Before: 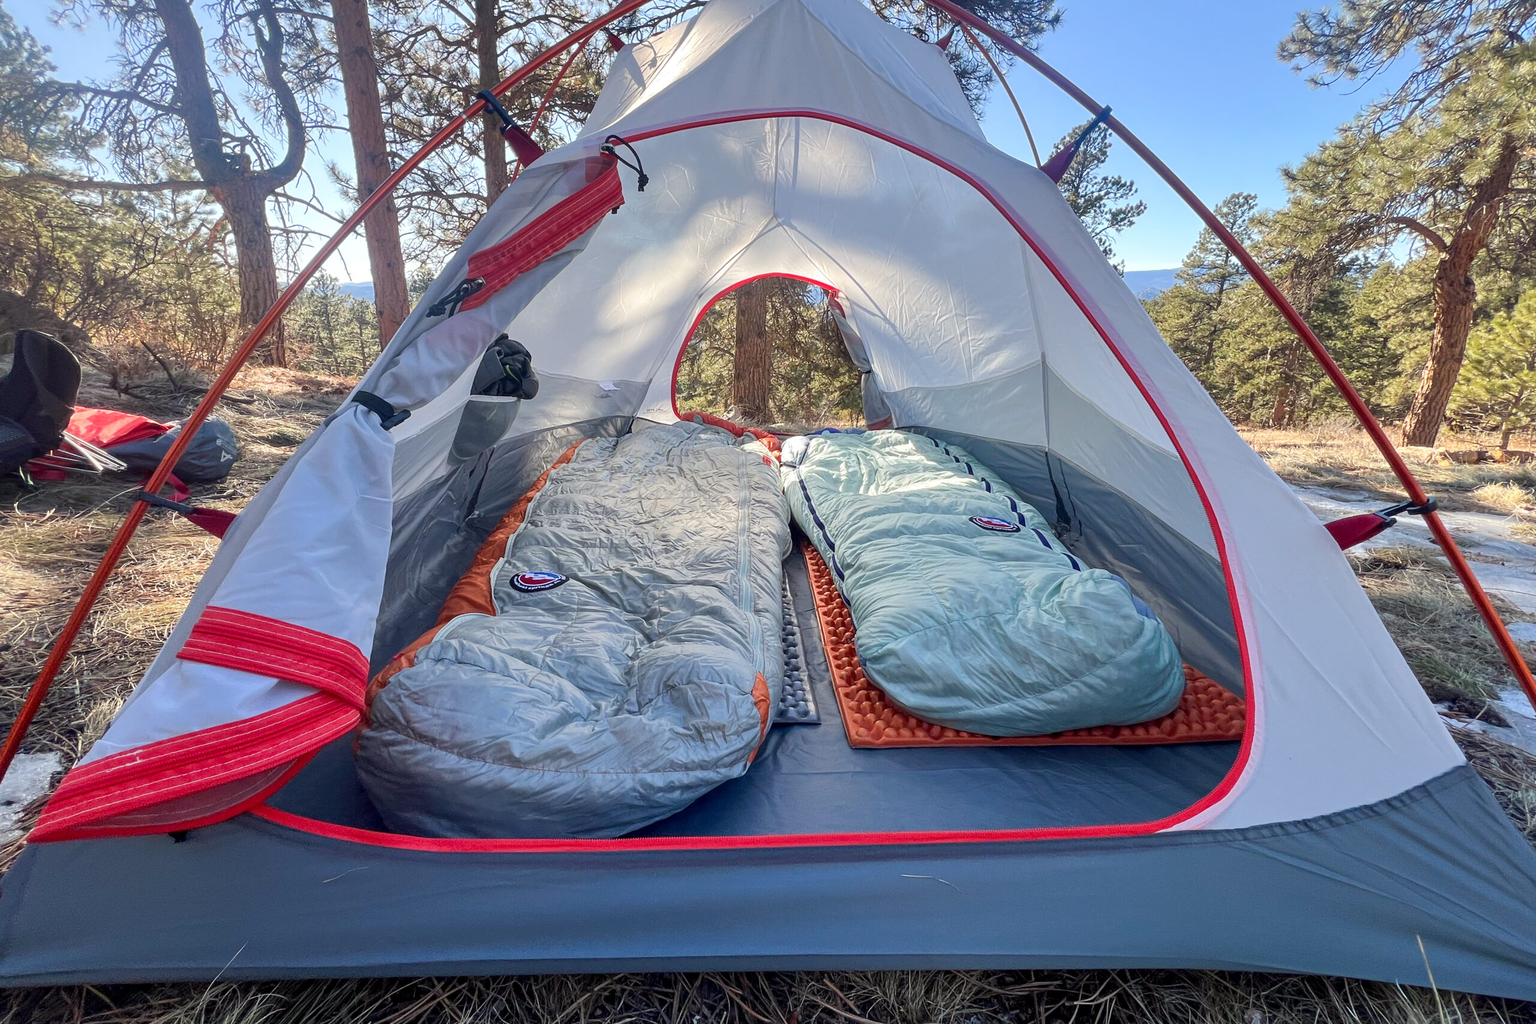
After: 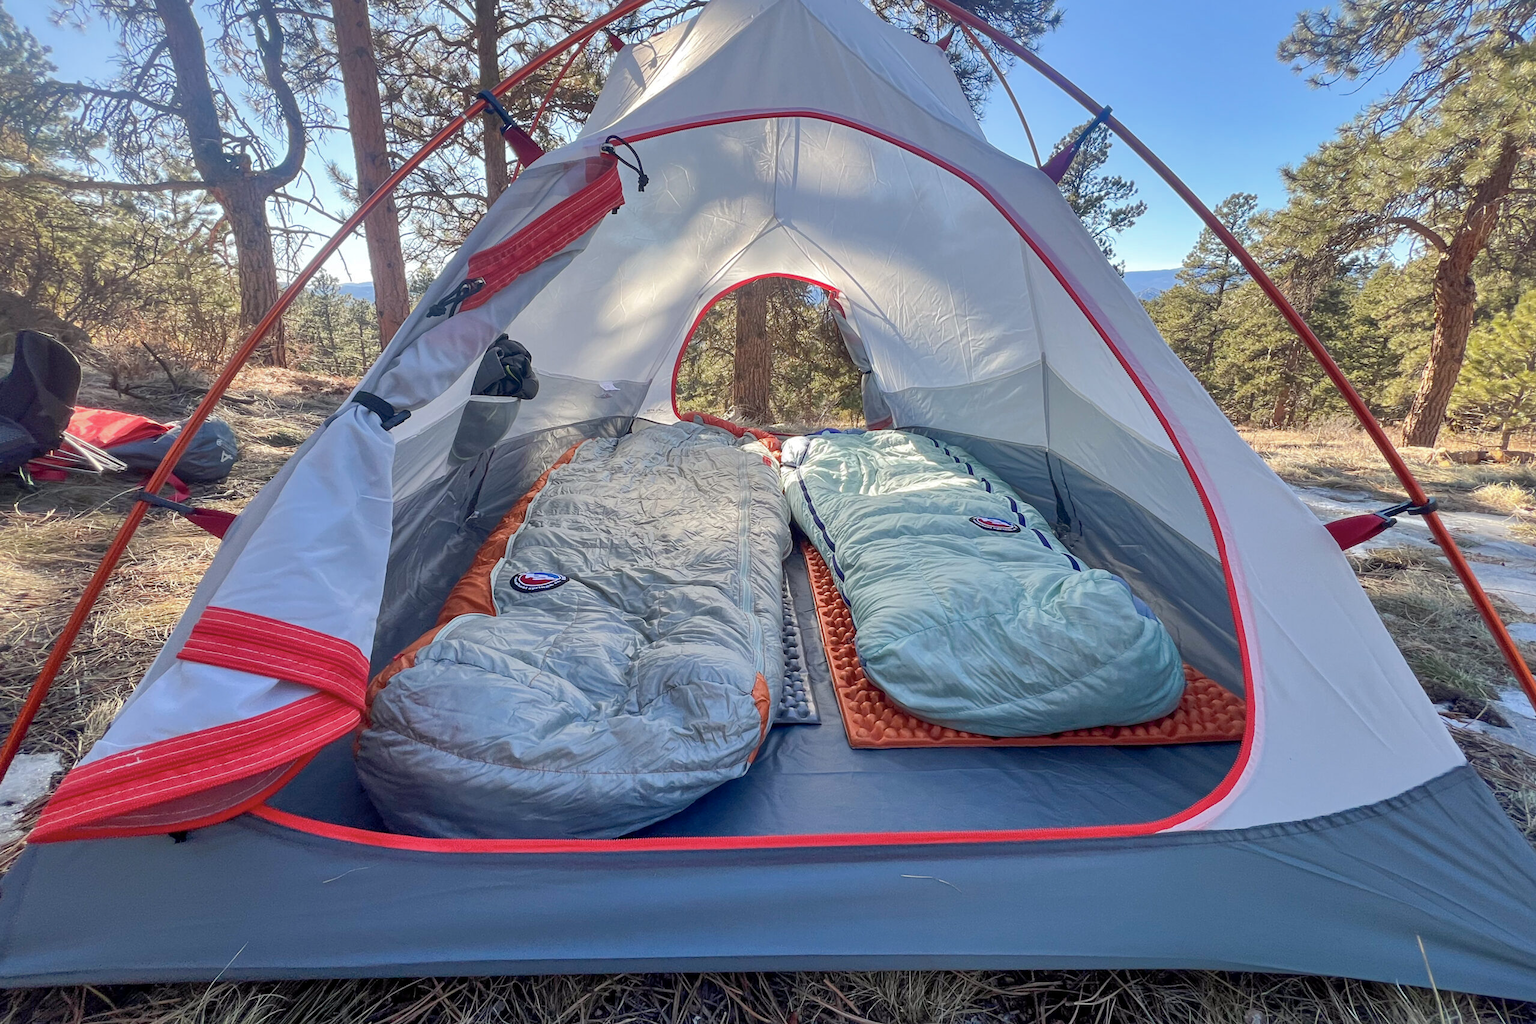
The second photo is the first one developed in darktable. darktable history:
shadows and highlights: on, module defaults
color zones: curves: ch1 [(0, 0.469) (0.001, 0.469) (0.12, 0.446) (0.248, 0.469) (0.5, 0.5) (0.748, 0.5) (0.999, 0.469) (1, 0.469)]
